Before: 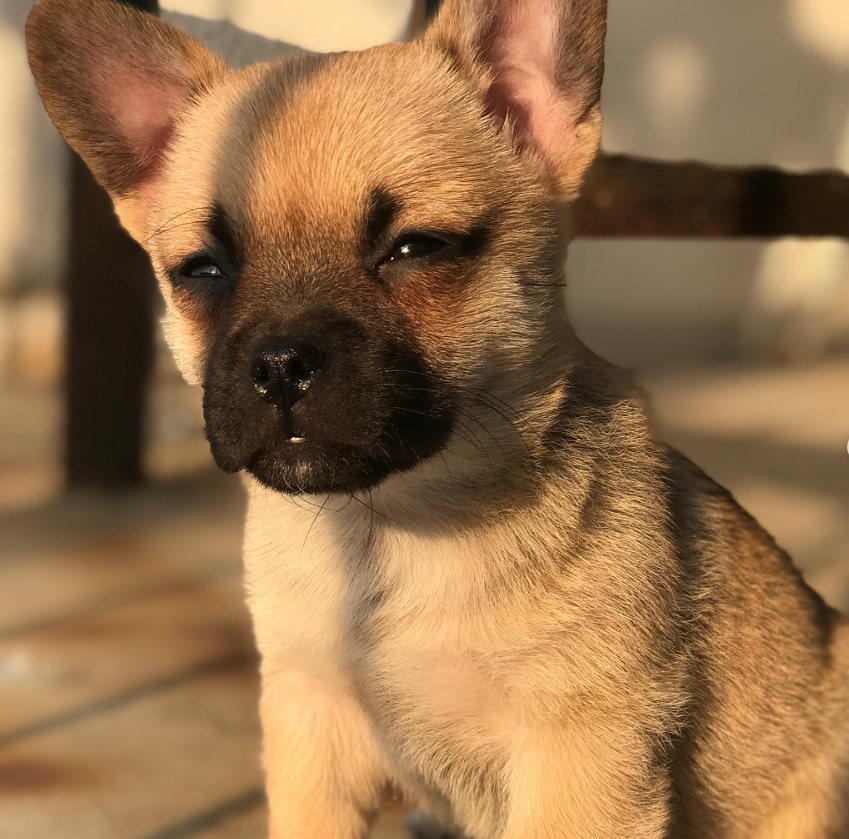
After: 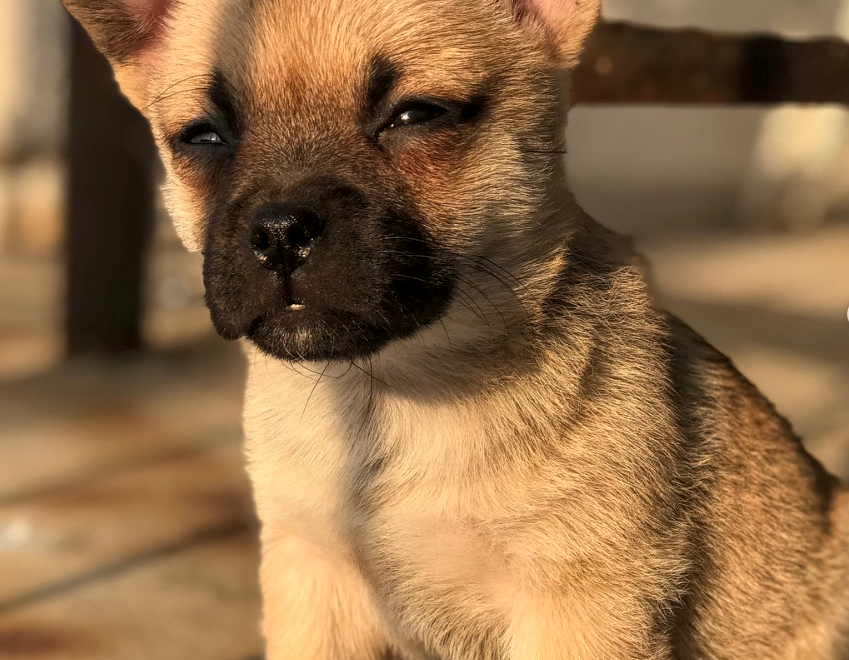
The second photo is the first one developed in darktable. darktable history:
crop and rotate: top 15.856%, bottom 5.409%
local contrast: highlights 91%, shadows 85%, detail 160%, midtone range 0.2
